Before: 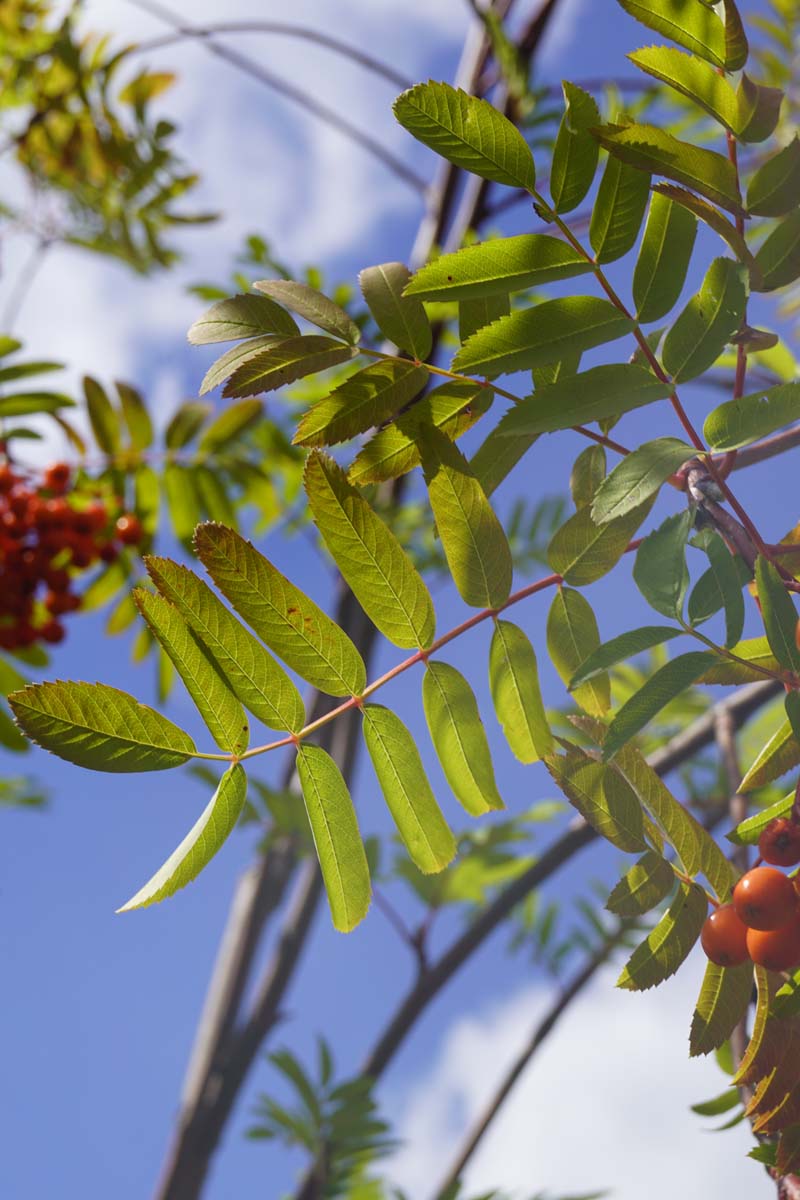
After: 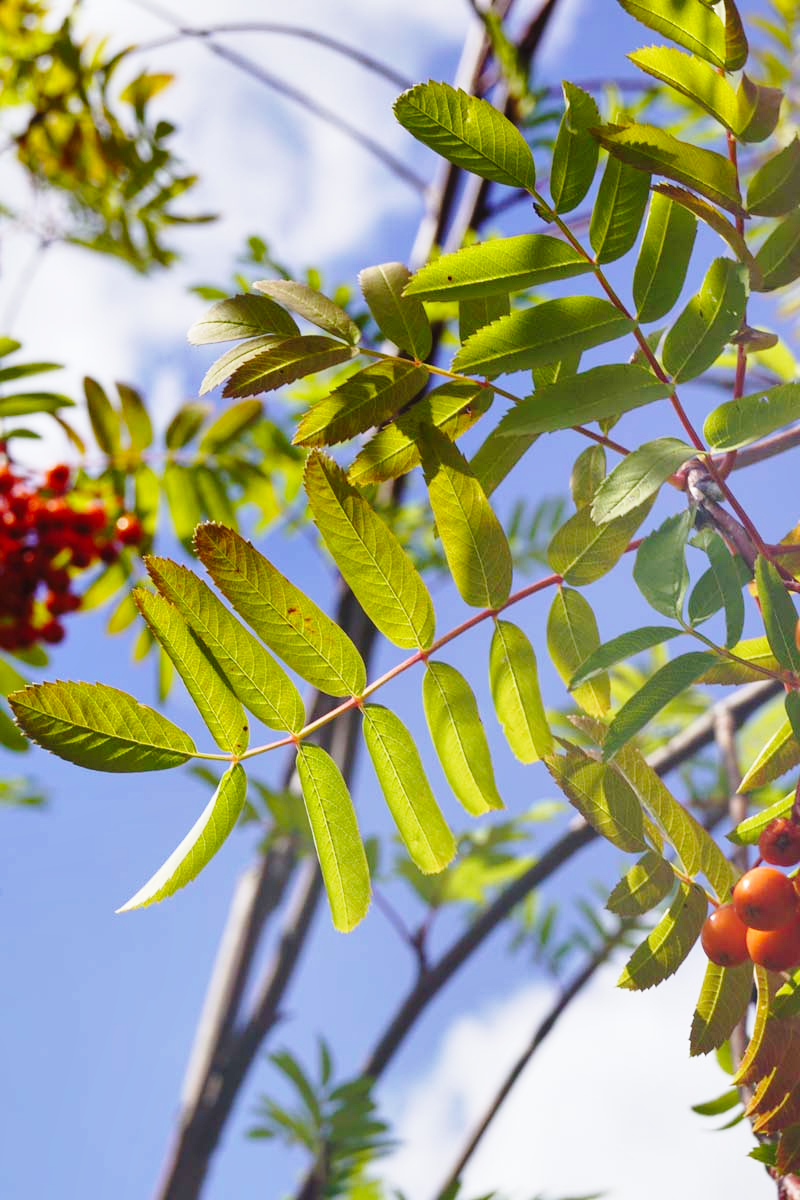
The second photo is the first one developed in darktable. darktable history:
base curve: curves: ch0 [(0, 0) (0.028, 0.03) (0.121, 0.232) (0.46, 0.748) (0.859, 0.968) (1, 1)], preserve colors none
tone curve: curves: ch0 [(0, 0) (0.003, 0.003) (0.011, 0.011) (0.025, 0.025) (0.044, 0.044) (0.069, 0.069) (0.1, 0.099) (0.136, 0.135) (0.177, 0.176) (0.224, 0.223) (0.277, 0.275) (0.335, 0.333) (0.399, 0.396) (0.468, 0.465) (0.543, 0.545) (0.623, 0.625) (0.709, 0.71) (0.801, 0.801) (0.898, 0.898) (1, 1)], preserve colors none
shadows and highlights: shadows 47.65, highlights -41.28, highlights color adjustment 55.59%, soften with gaussian
